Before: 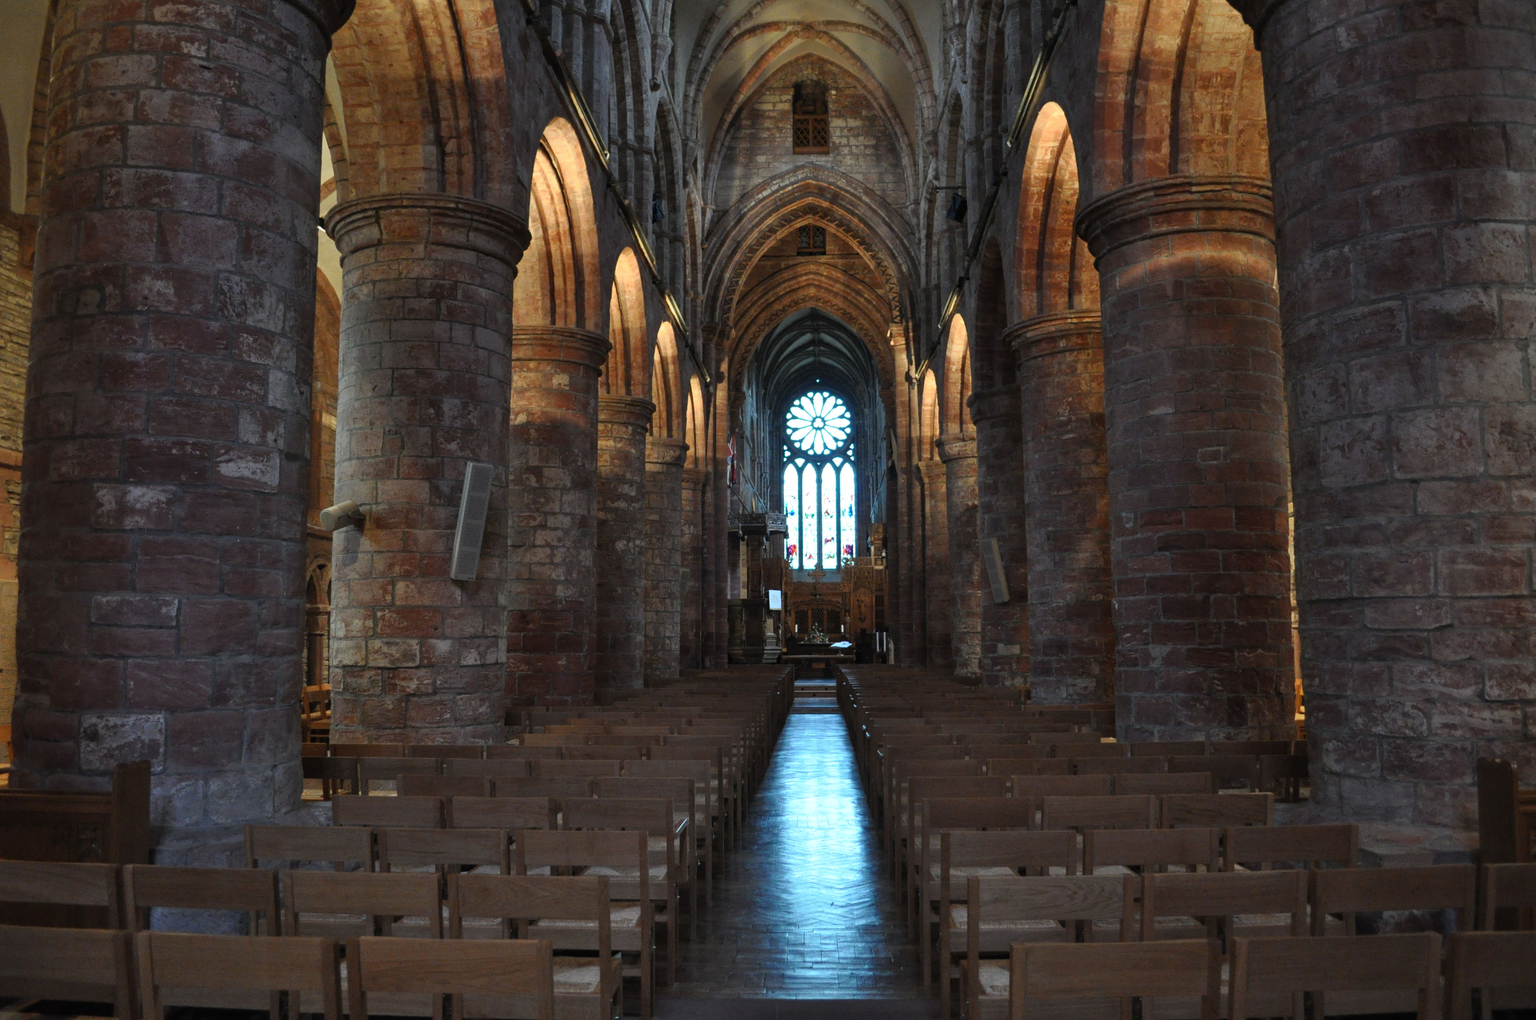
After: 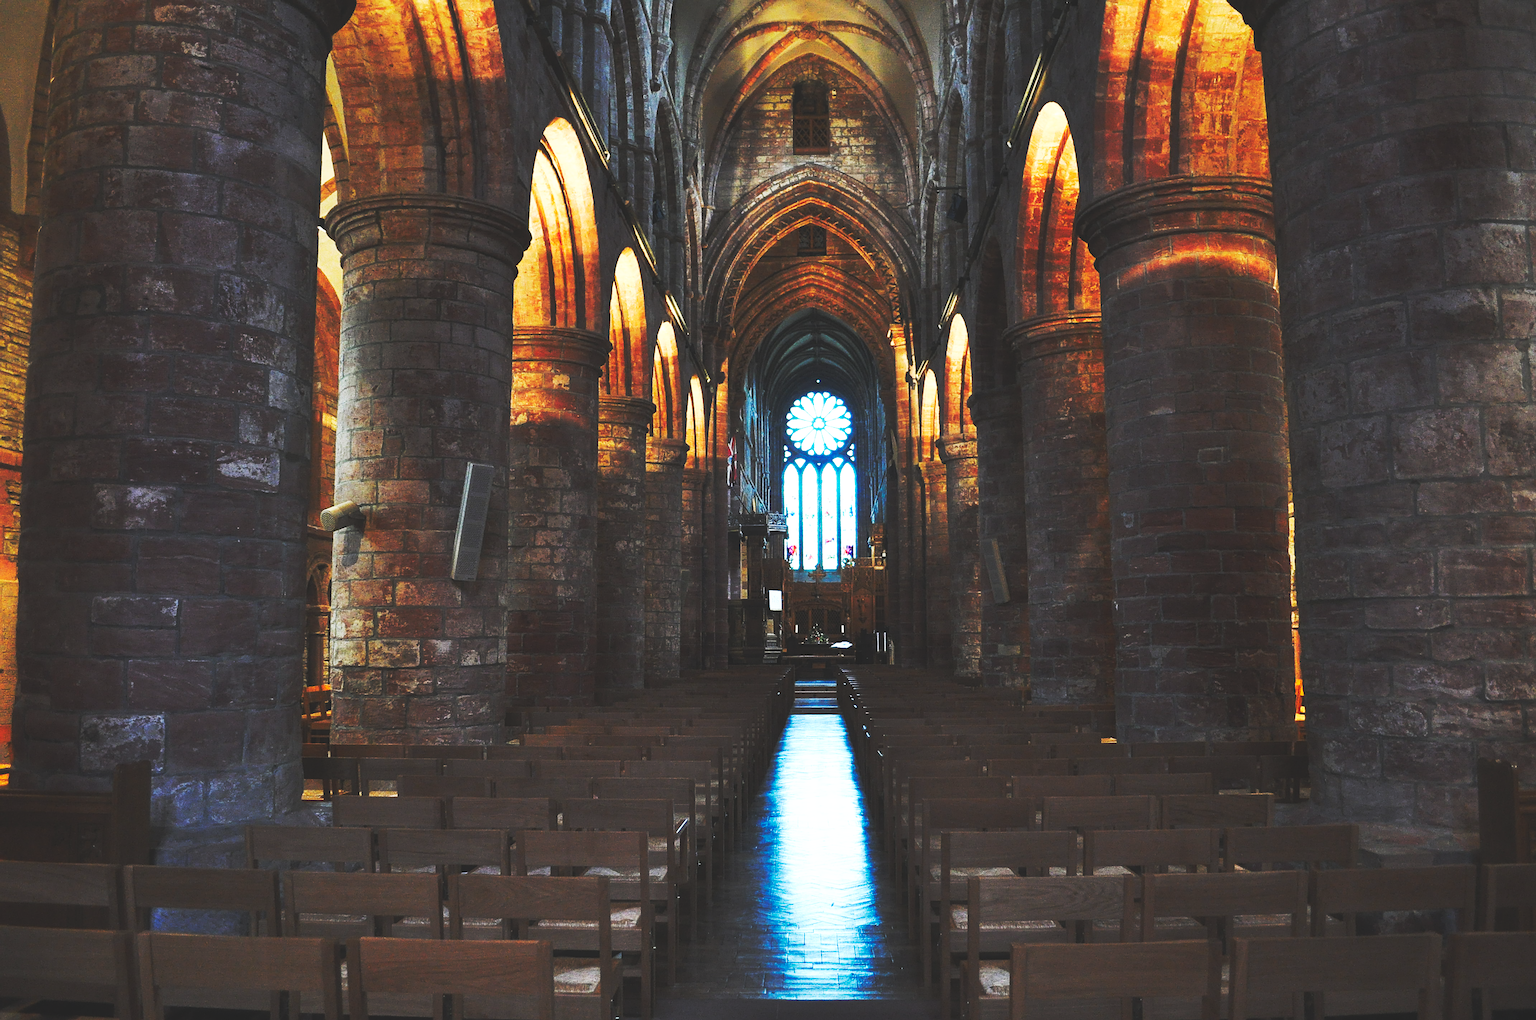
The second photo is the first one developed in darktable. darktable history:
contrast equalizer: octaves 7, y [[0.5, 0.488, 0.462, 0.461, 0.491, 0.5], [0.5 ×6], [0.5 ×6], [0 ×6], [0 ×6]]
base curve: curves: ch0 [(0, 0.015) (0.085, 0.116) (0.134, 0.298) (0.19, 0.545) (0.296, 0.764) (0.599, 0.982) (1, 1)], preserve colors none
sharpen: on, module defaults
